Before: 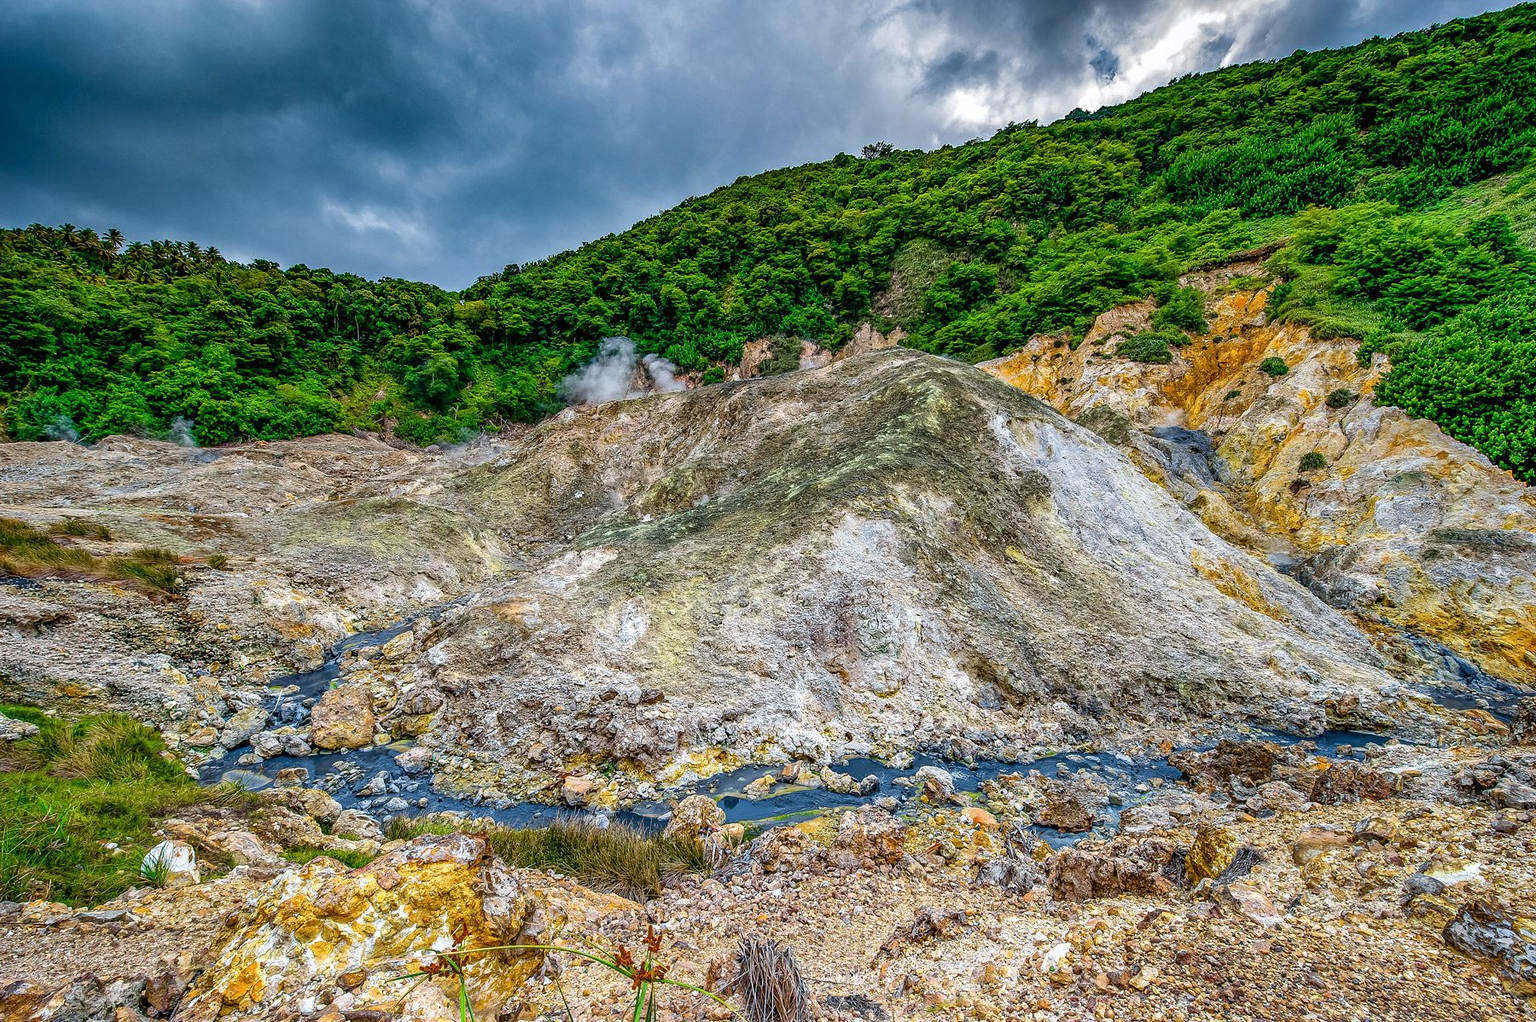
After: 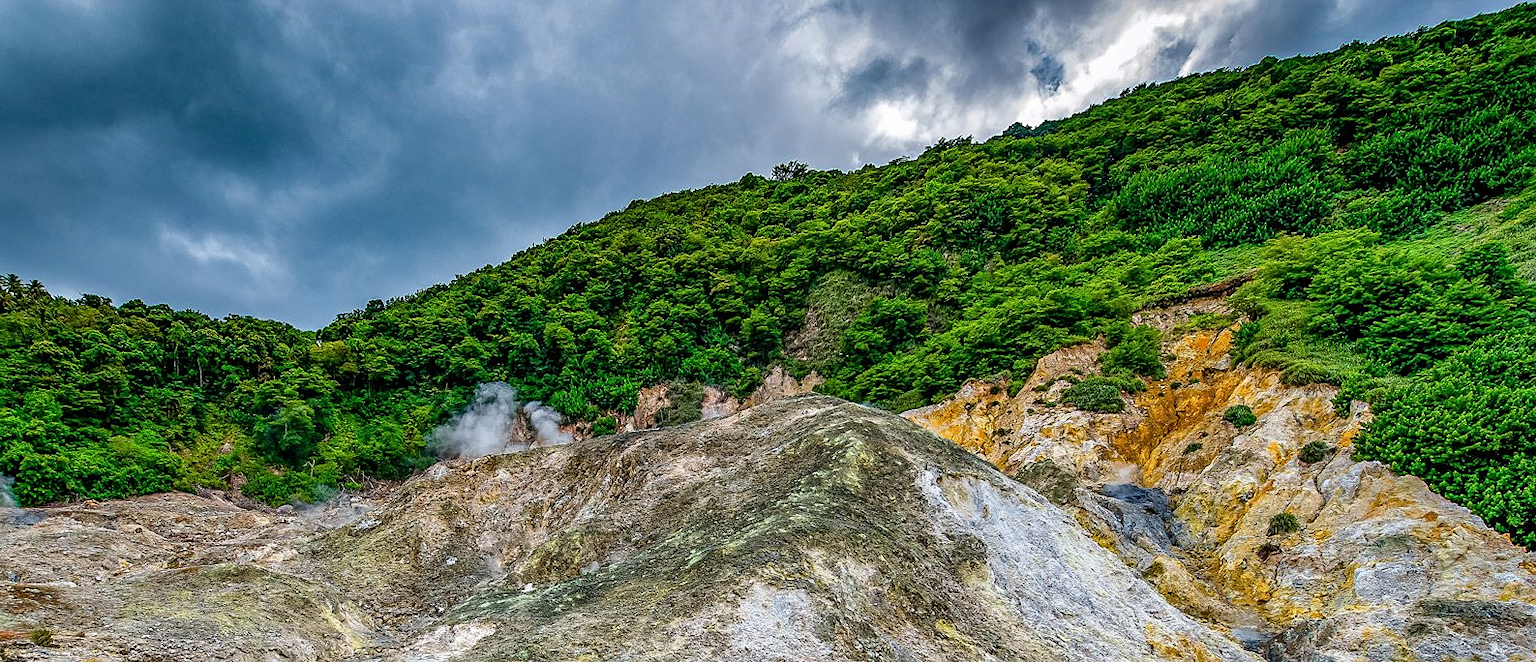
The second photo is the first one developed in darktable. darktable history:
crop and rotate: left 11.812%, bottom 42.776%
sharpen: amount 0.2
exposure: exposure -0.021 EV, compensate highlight preservation false
